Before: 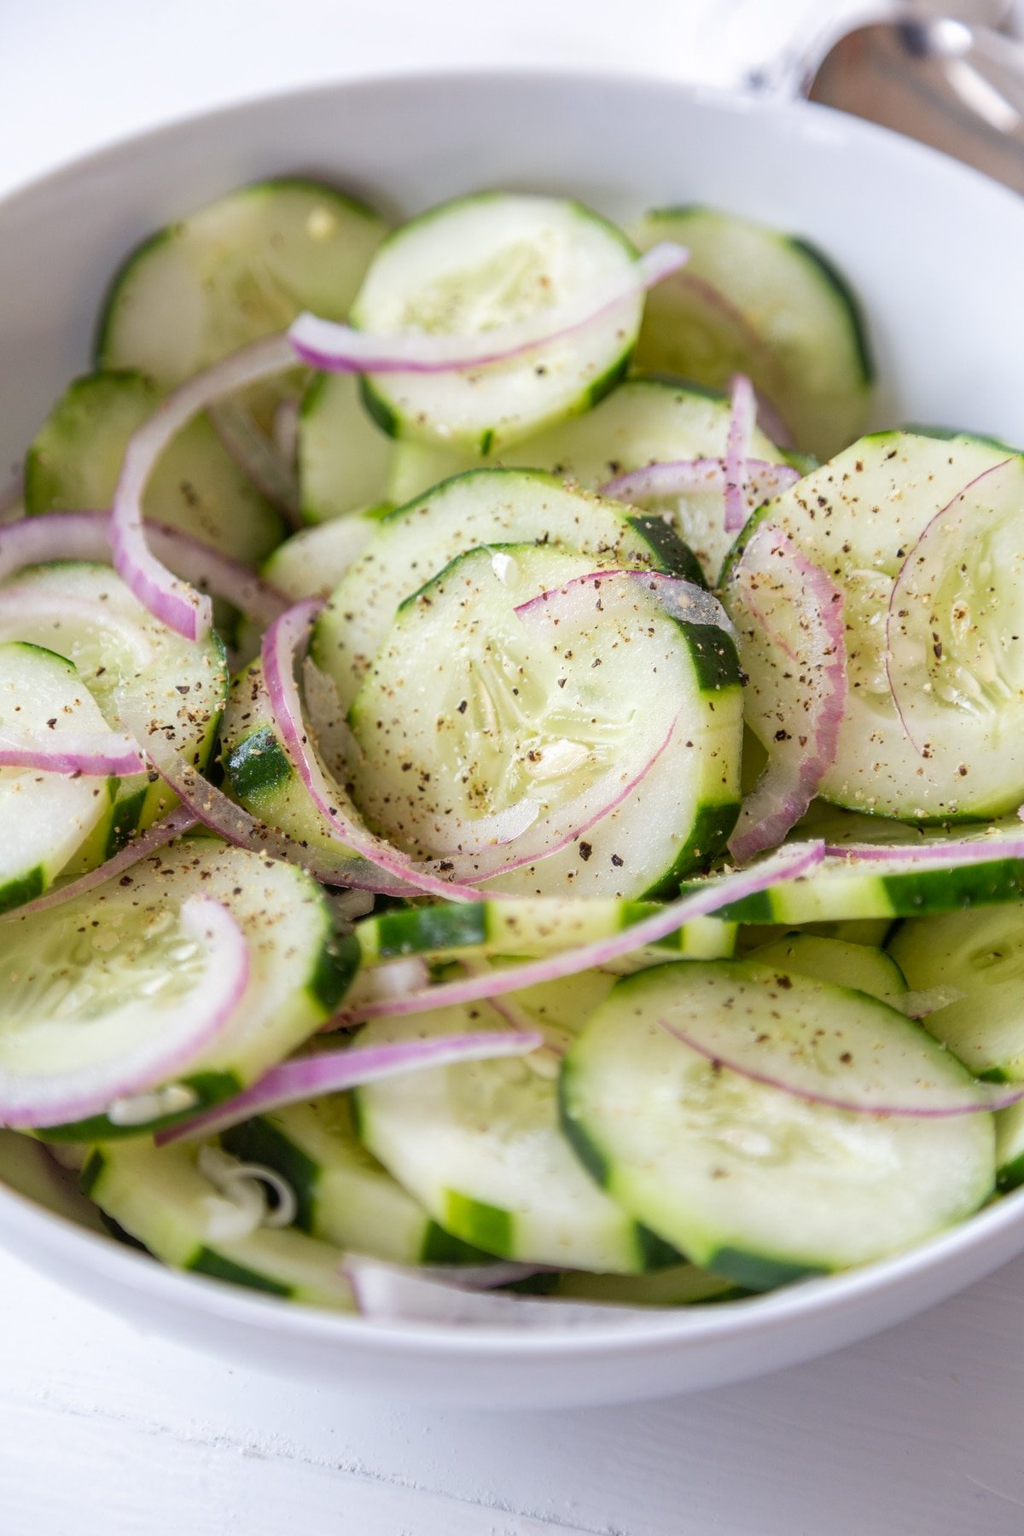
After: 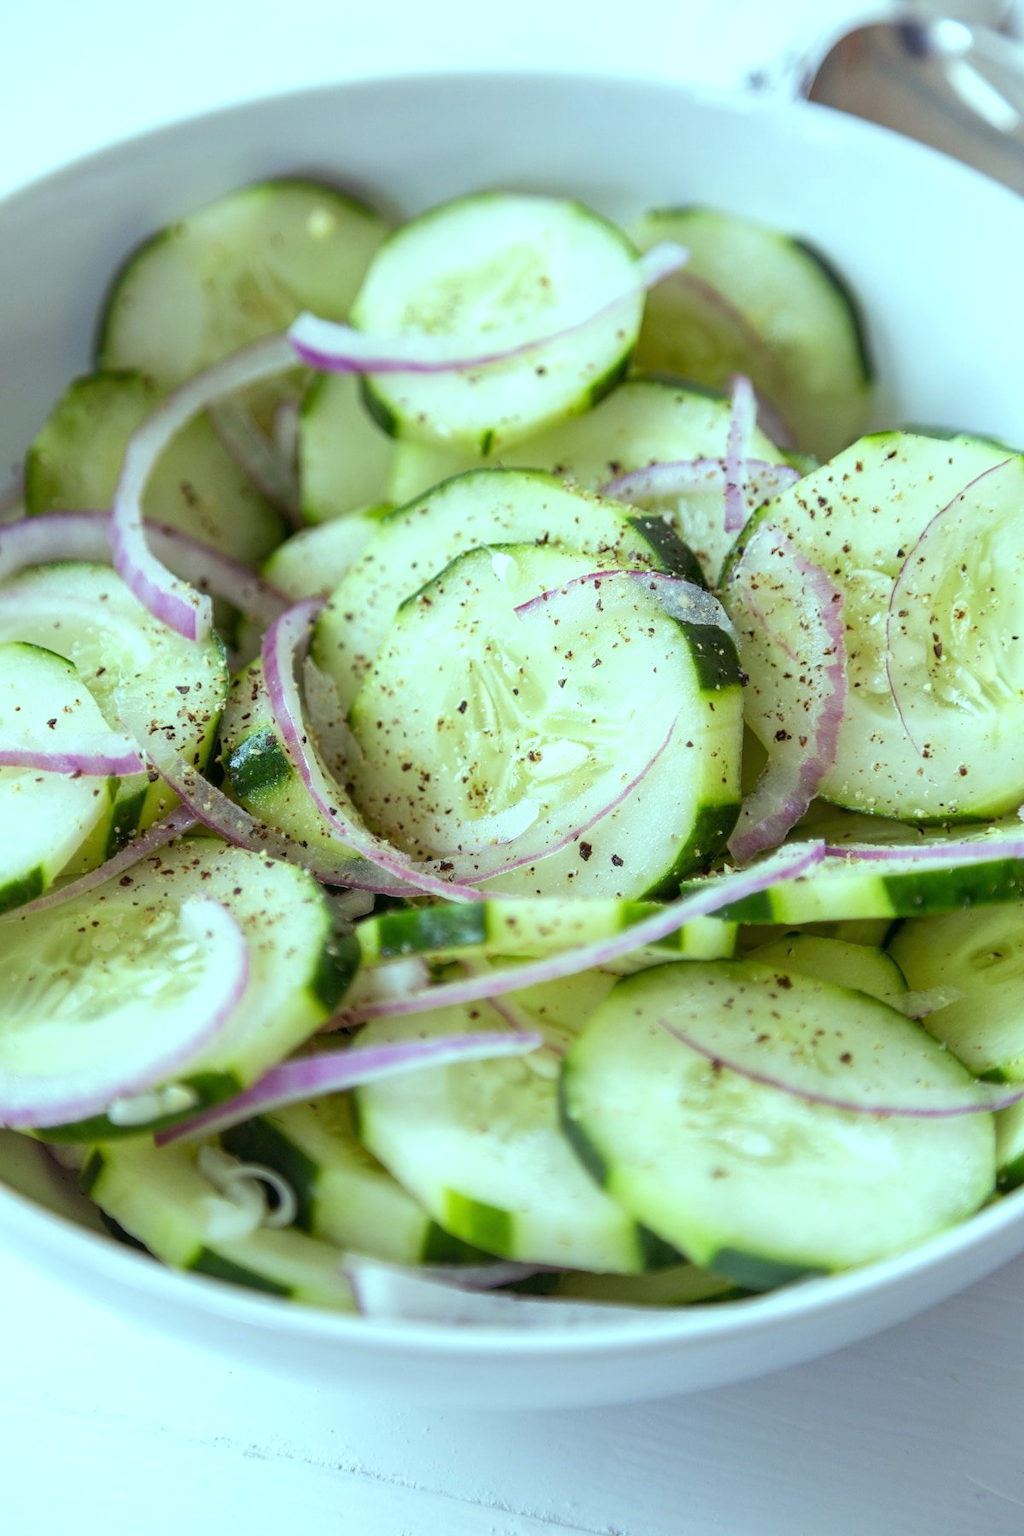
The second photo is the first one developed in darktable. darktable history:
color balance: mode lift, gamma, gain (sRGB), lift [0.997, 0.979, 1.021, 1.011], gamma [1, 1.084, 0.916, 0.998], gain [1, 0.87, 1.13, 1.101], contrast 4.55%, contrast fulcrum 38.24%, output saturation 104.09%
levels: levels [0, 0.499, 1]
